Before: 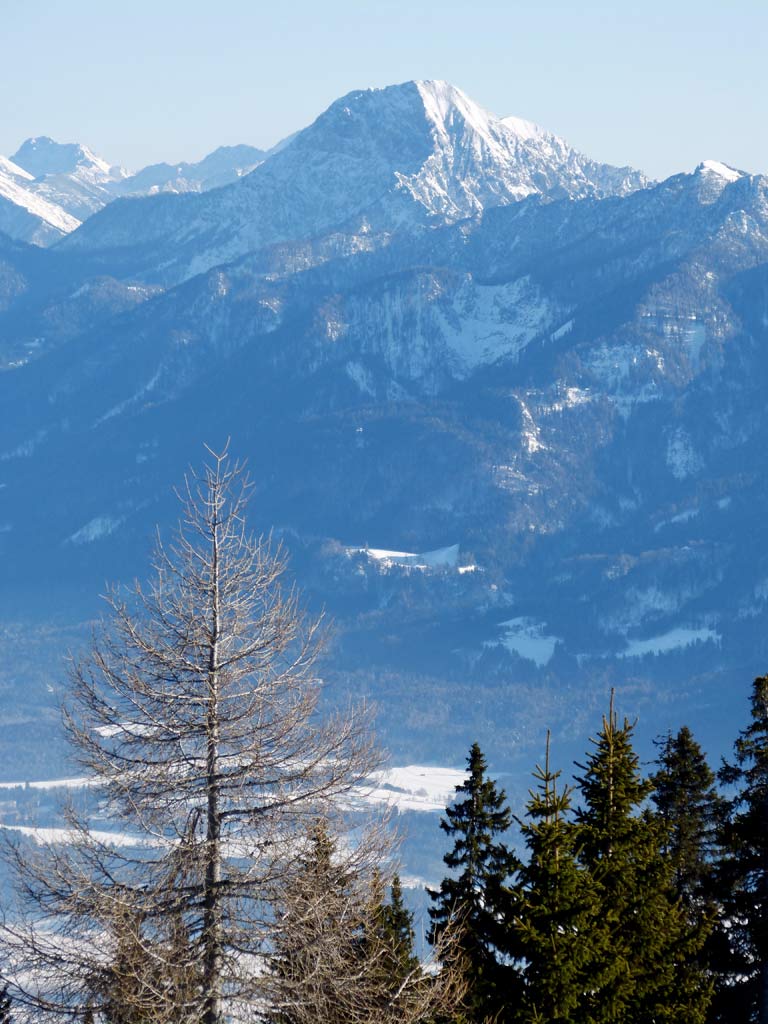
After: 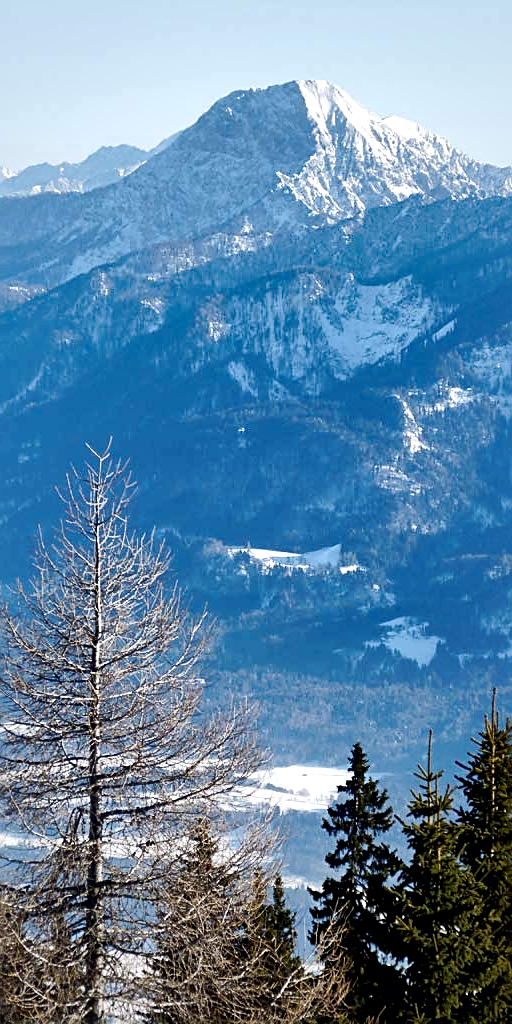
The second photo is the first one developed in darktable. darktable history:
local contrast: mode bilateral grid, contrast 70, coarseness 76, detail 181%, midtone range 0.2
crop and rotate: left 15.387%, right 17.835%
sharpen: on, module defaults
tone curve: curves: ch0 [(0, 0) (0.003, 0.003) (0.011, 0.01) (0.025, 0.023) (0.044, 0.042) (0.069, 0.065) (0.1, 0.094) (0.136, 0.128) (0.177, 0.167) (0.224, 0.211) (0.277, 0.261) (0.335, 0.315) (0.399, 0.375) (0.468, 0.441) (0.543, 0.543) (0.623, 0.623) (0.709, 0.709) (0.801, 0.801) (0.898, 0.898) (1, 1)], preserve colors none
